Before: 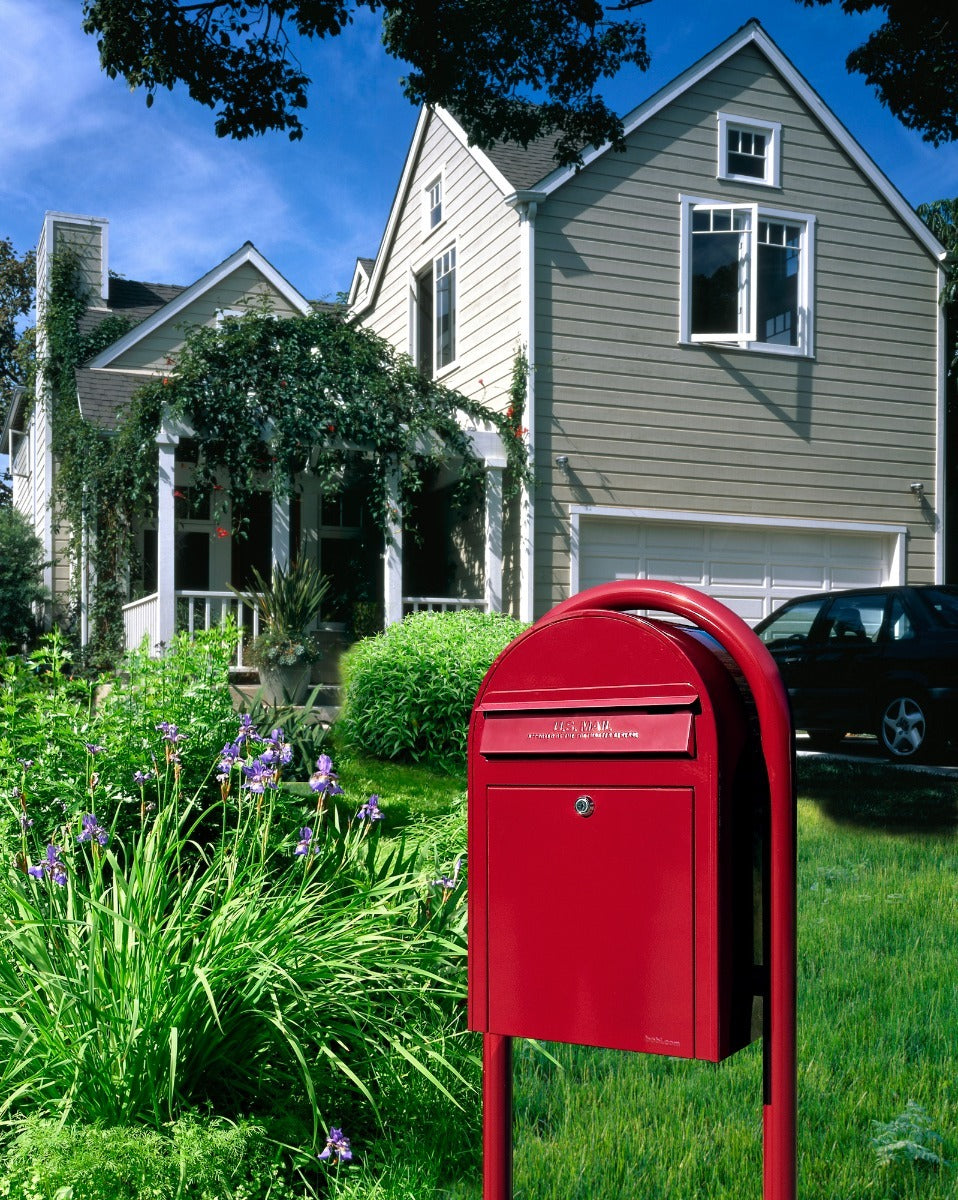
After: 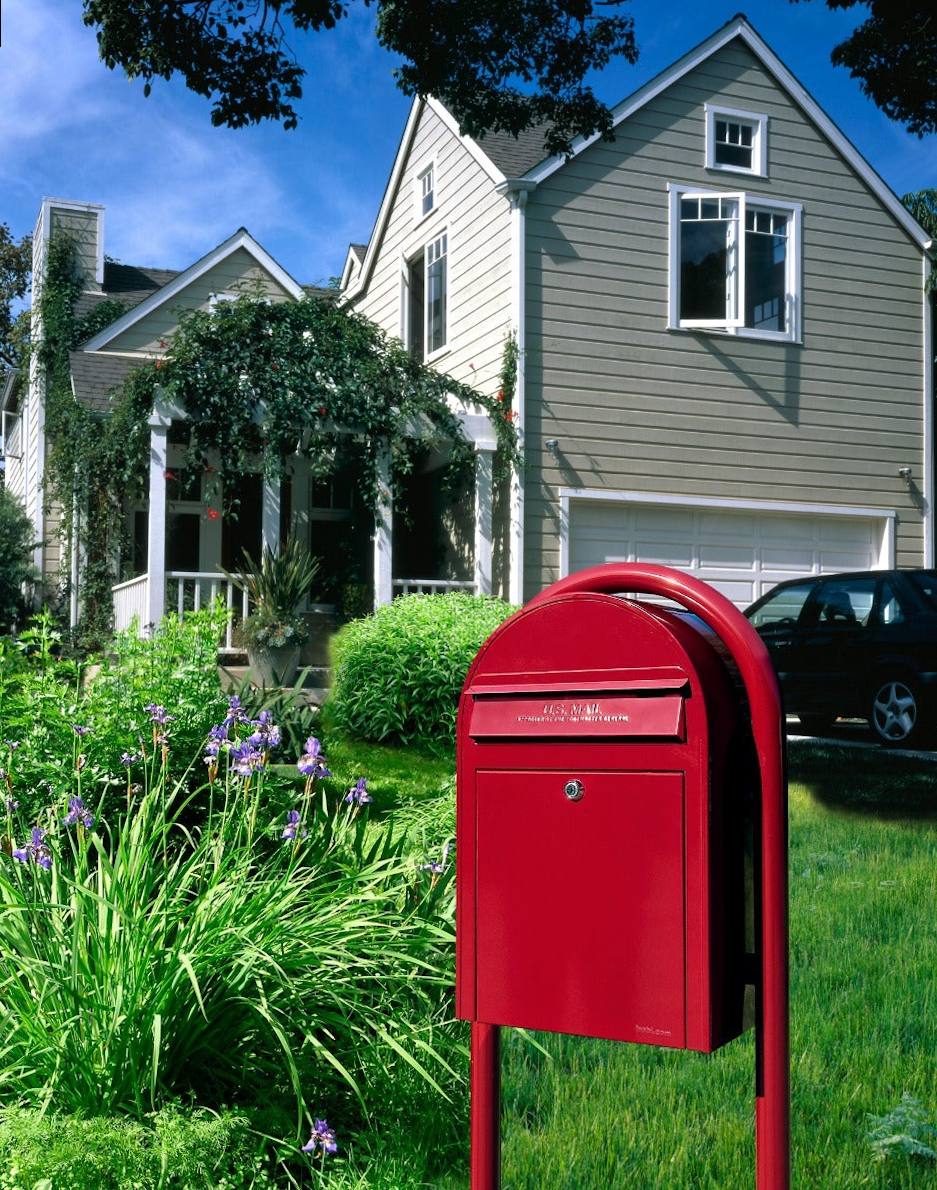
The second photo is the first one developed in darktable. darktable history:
tone equalizer: on, module defaults
rotate and perspective: rotation 0.226°, lens shift (vertical) -0.042, crop left 0.023, crop right 0.982, crop top 0.006, crop bottom 0.994
